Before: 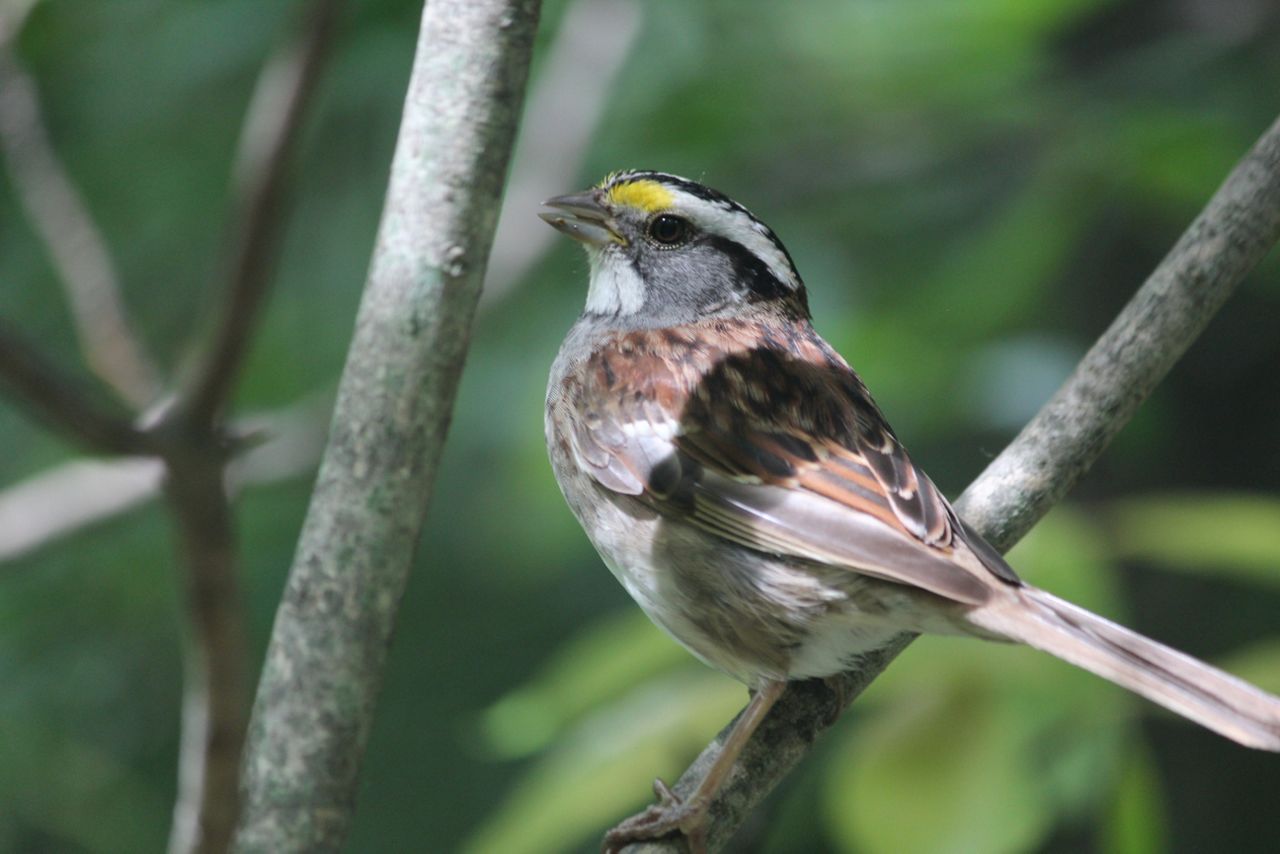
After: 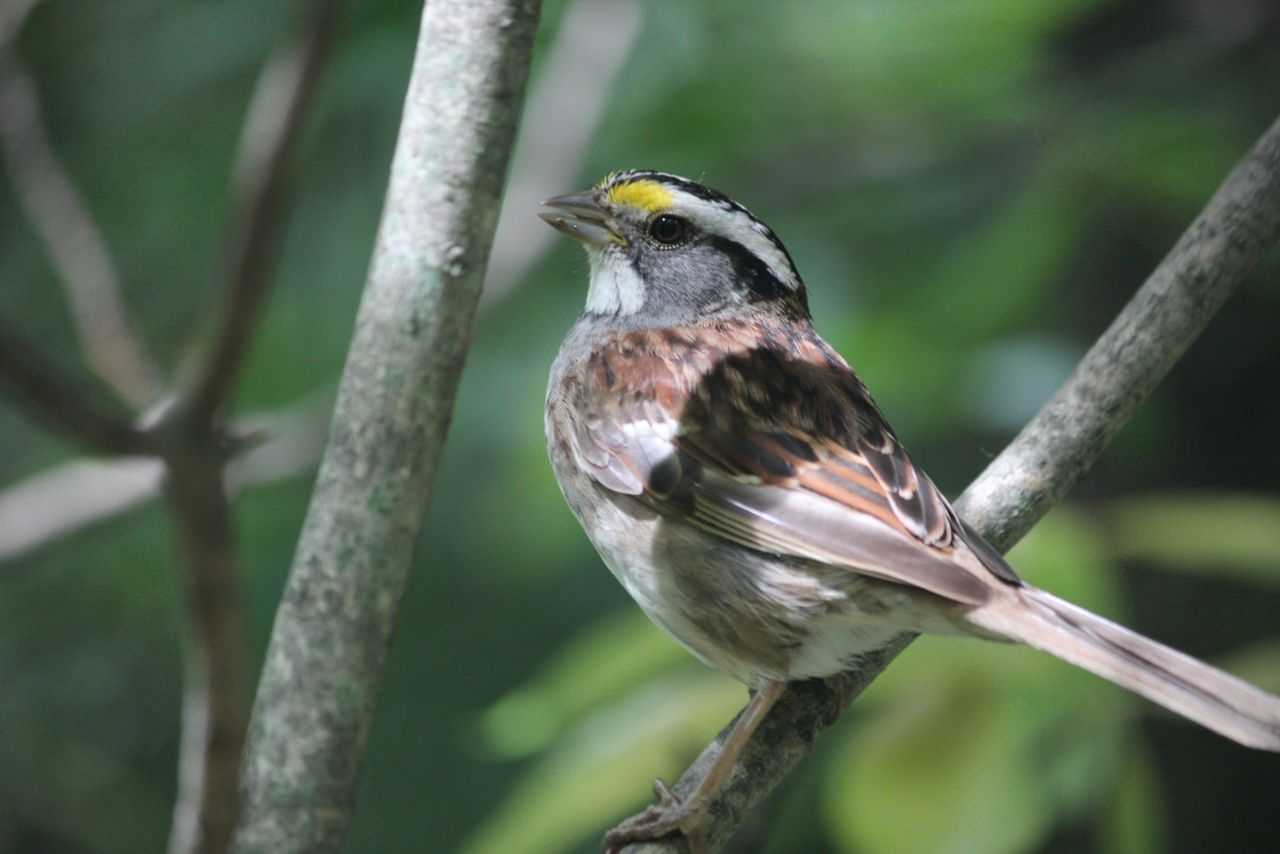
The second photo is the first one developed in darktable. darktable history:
tone equalizer: on, module defaults
vignetting: fall-off start 73.25%
